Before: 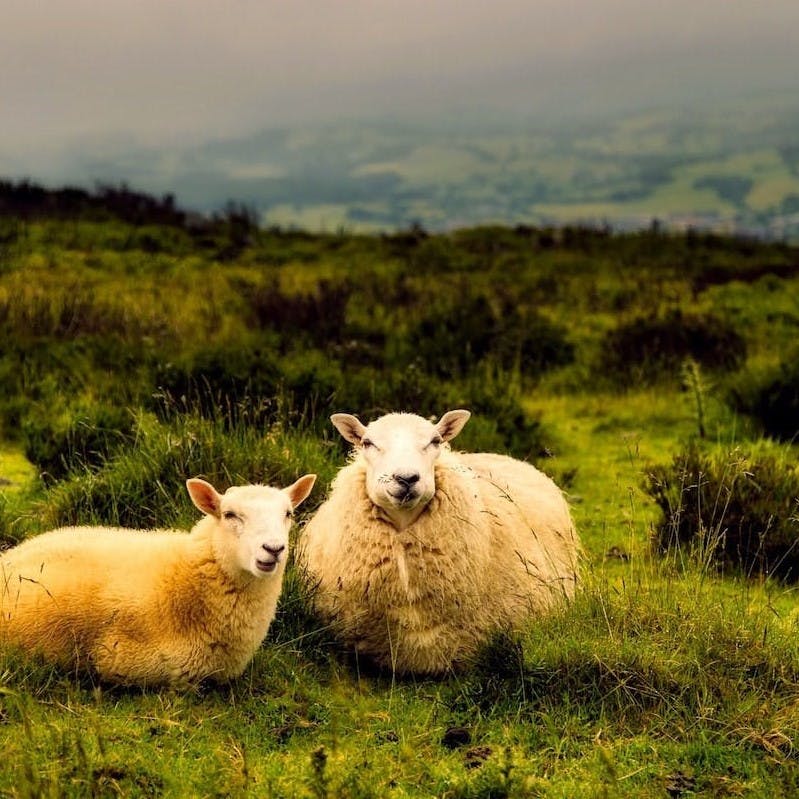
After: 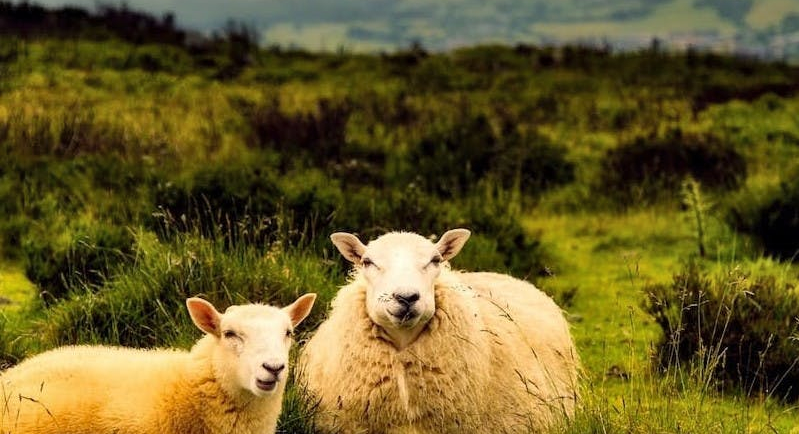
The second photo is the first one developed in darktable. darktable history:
shadows and highlights: low approximation 0.01, soften with gaussian
crop and rotate: top 22.684%, bottom 22.908%
